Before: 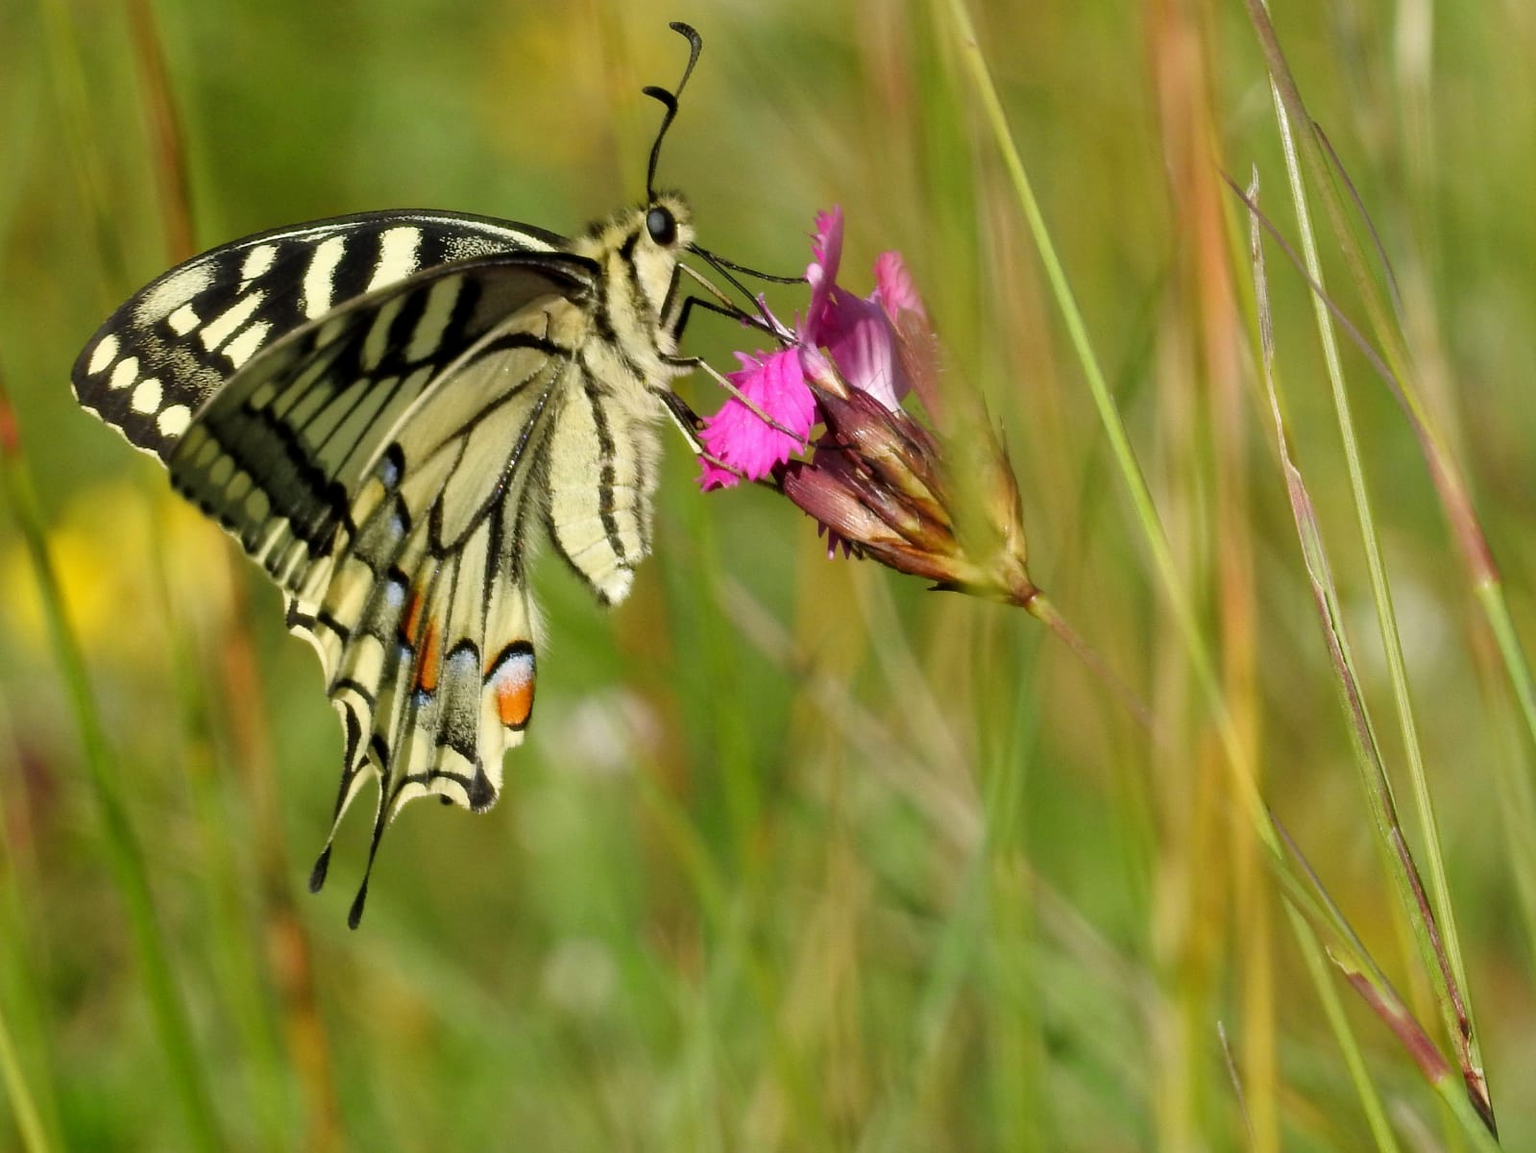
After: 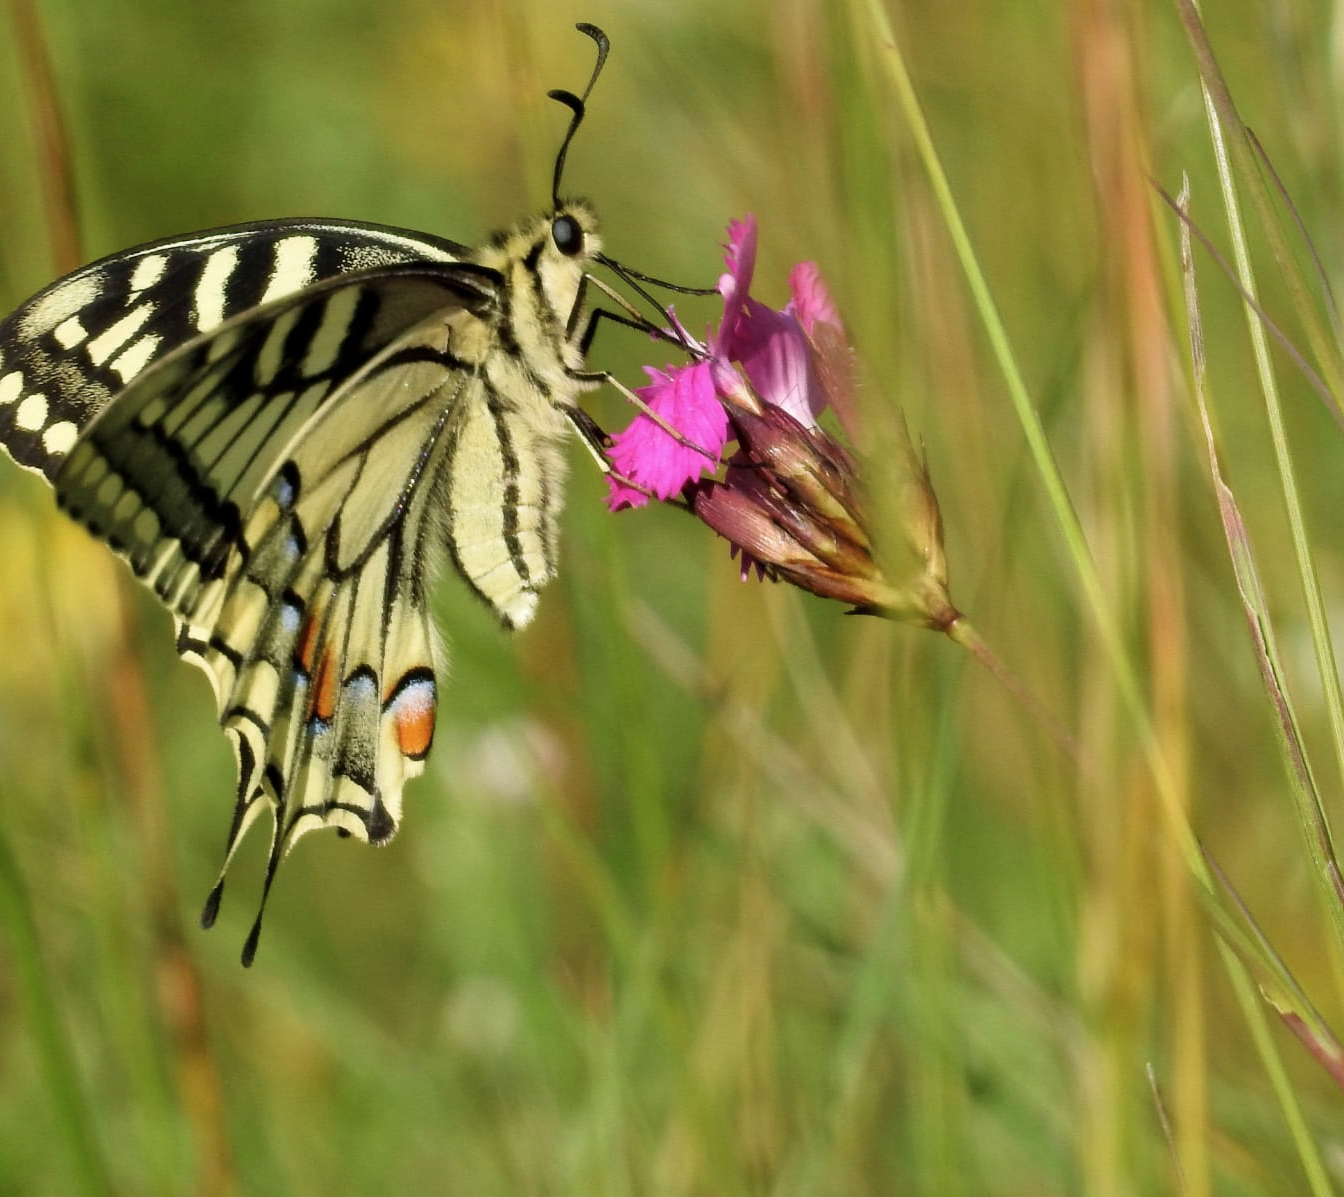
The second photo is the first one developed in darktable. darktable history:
contrast brightness saturation: saturation -0.1
crop: left 7.598%, right 7.873%
velvia: on, module defaults
